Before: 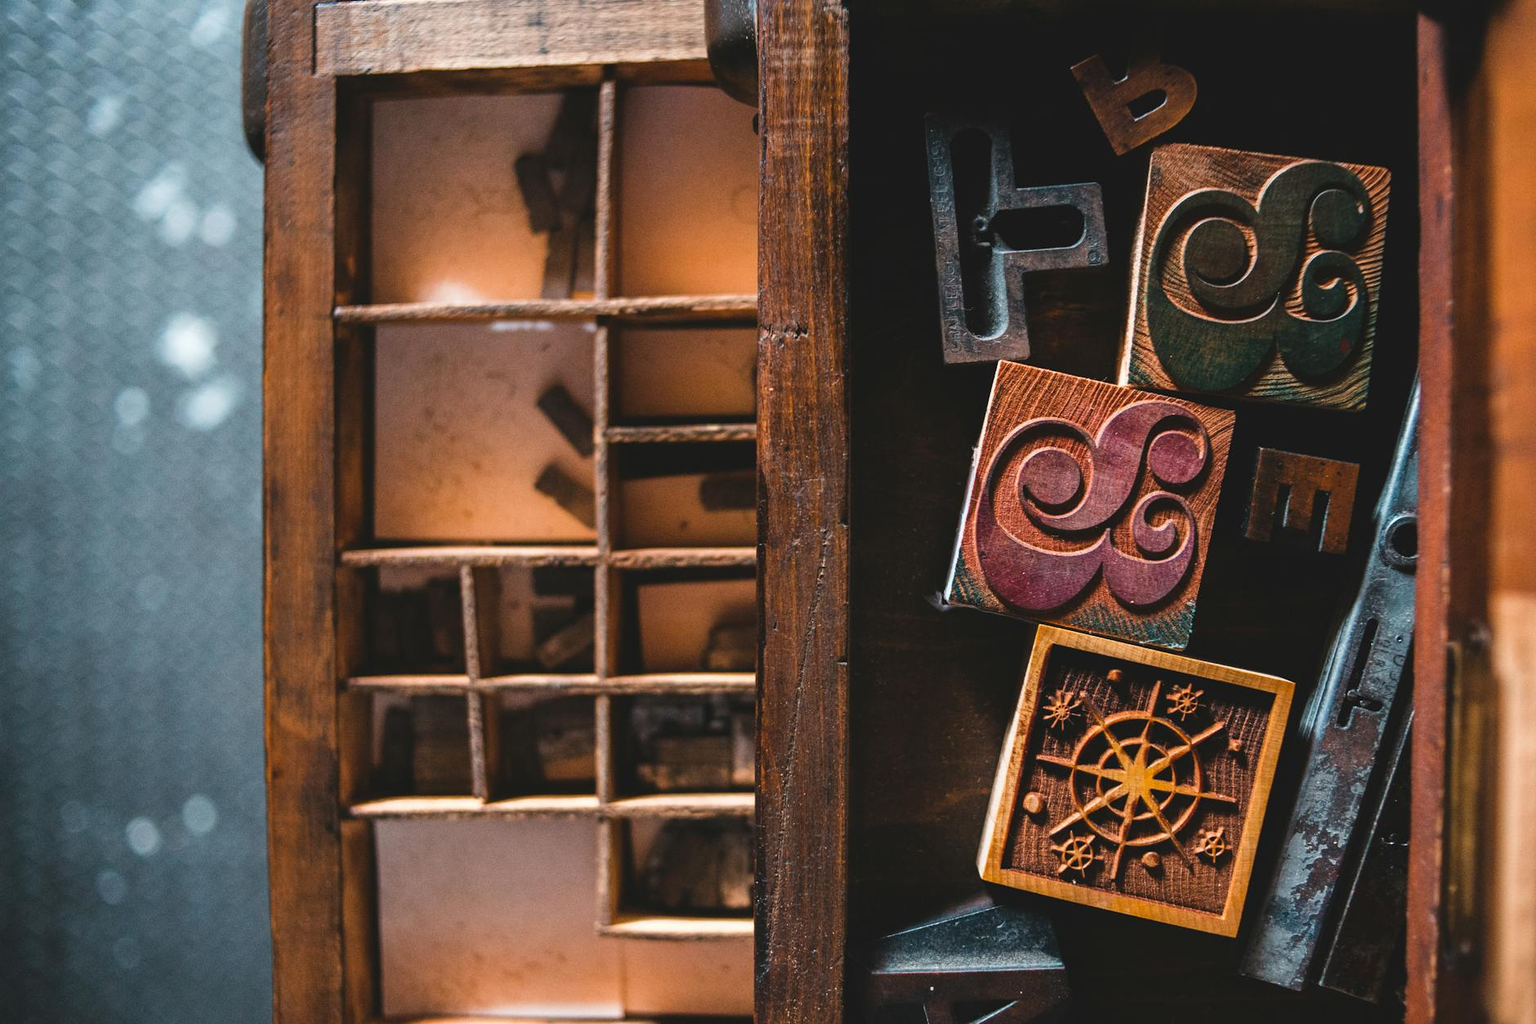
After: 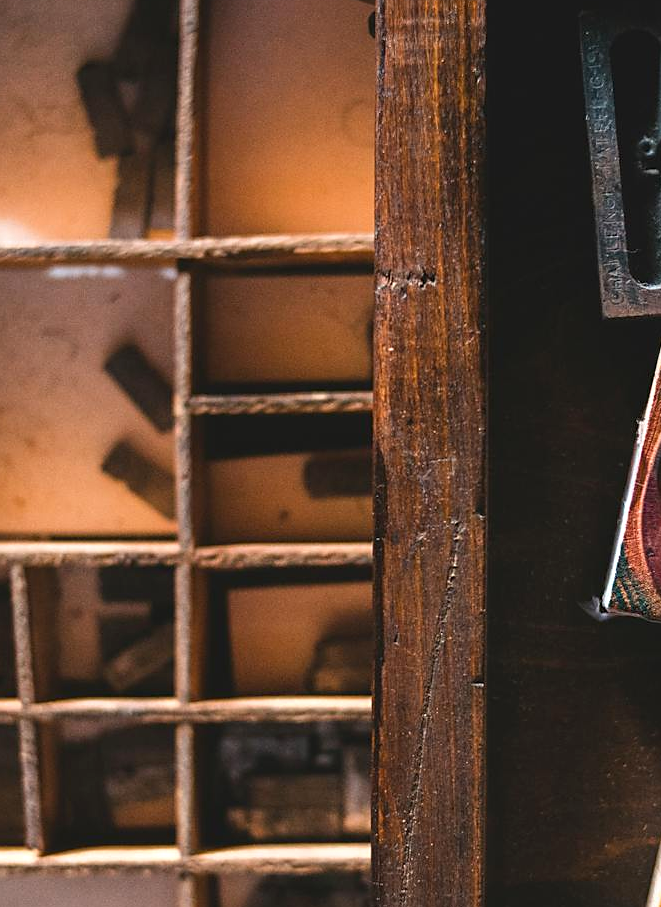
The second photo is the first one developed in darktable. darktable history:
crop and rotate: left 29.476%, top 10.214%, right 35.32%, bottom 17.333%
exposure: black level correction 0.001, exposure 0.14 EV, compensate highlight preservation false
white balance: emerald 1
sharpen: radius 1.864, amount 0.398, threshold 1.271
